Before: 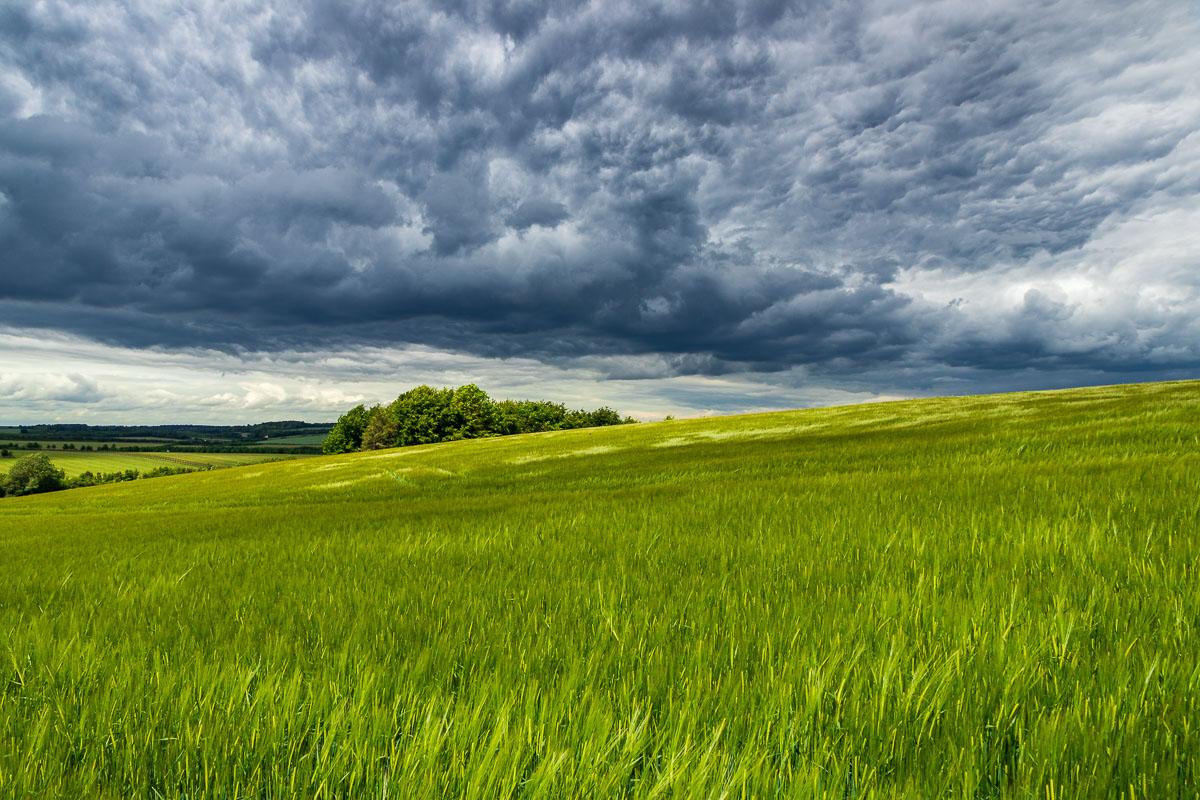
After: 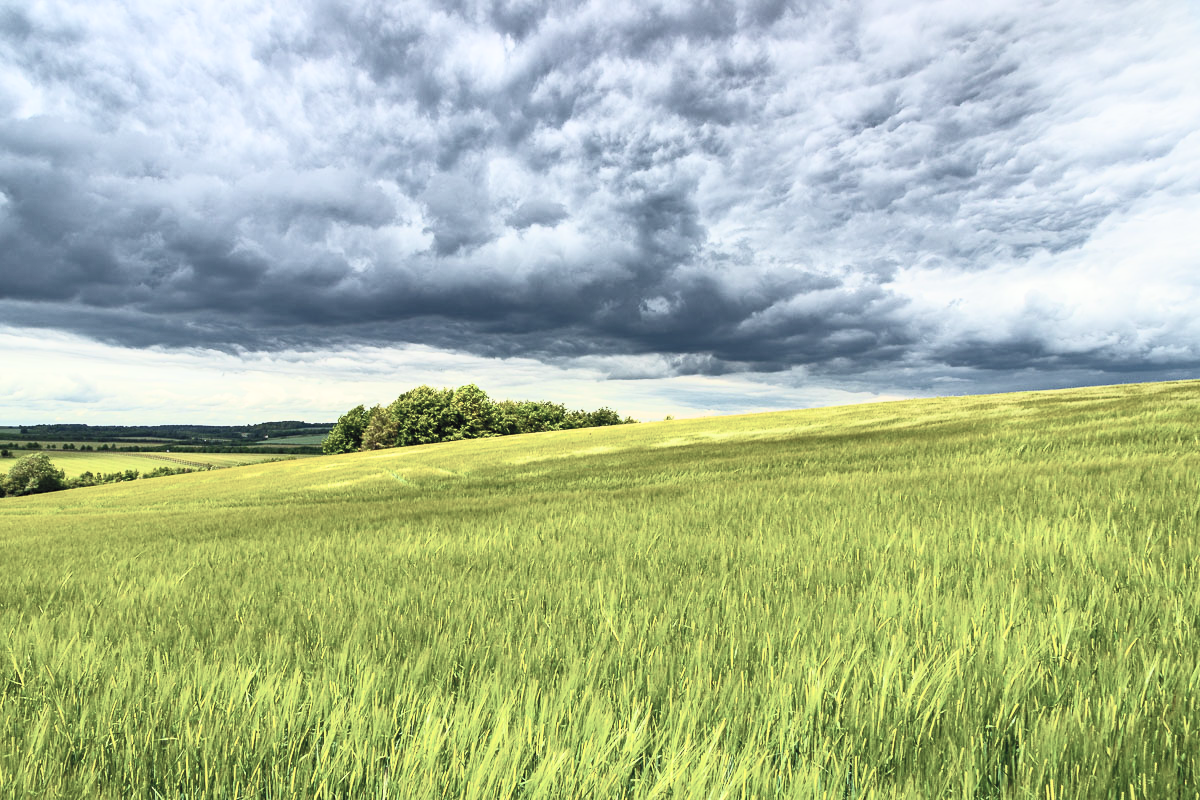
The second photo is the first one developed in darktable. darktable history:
contrast brightness saturation: contrast 0.423, brightness 0.553, saturation -0.207
